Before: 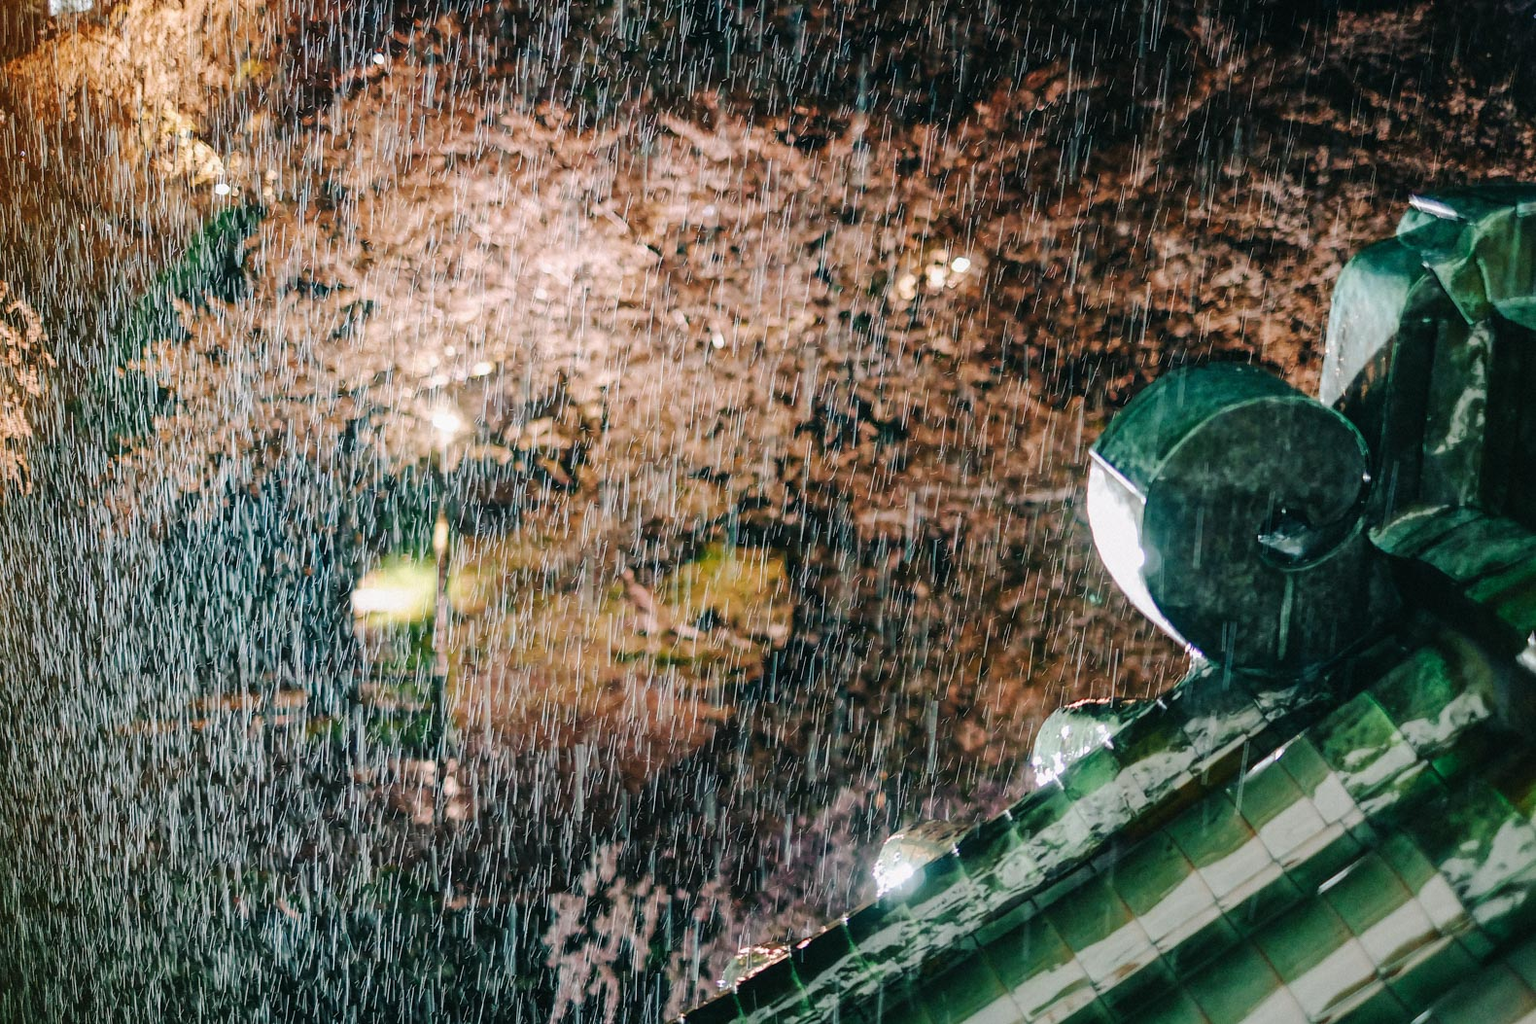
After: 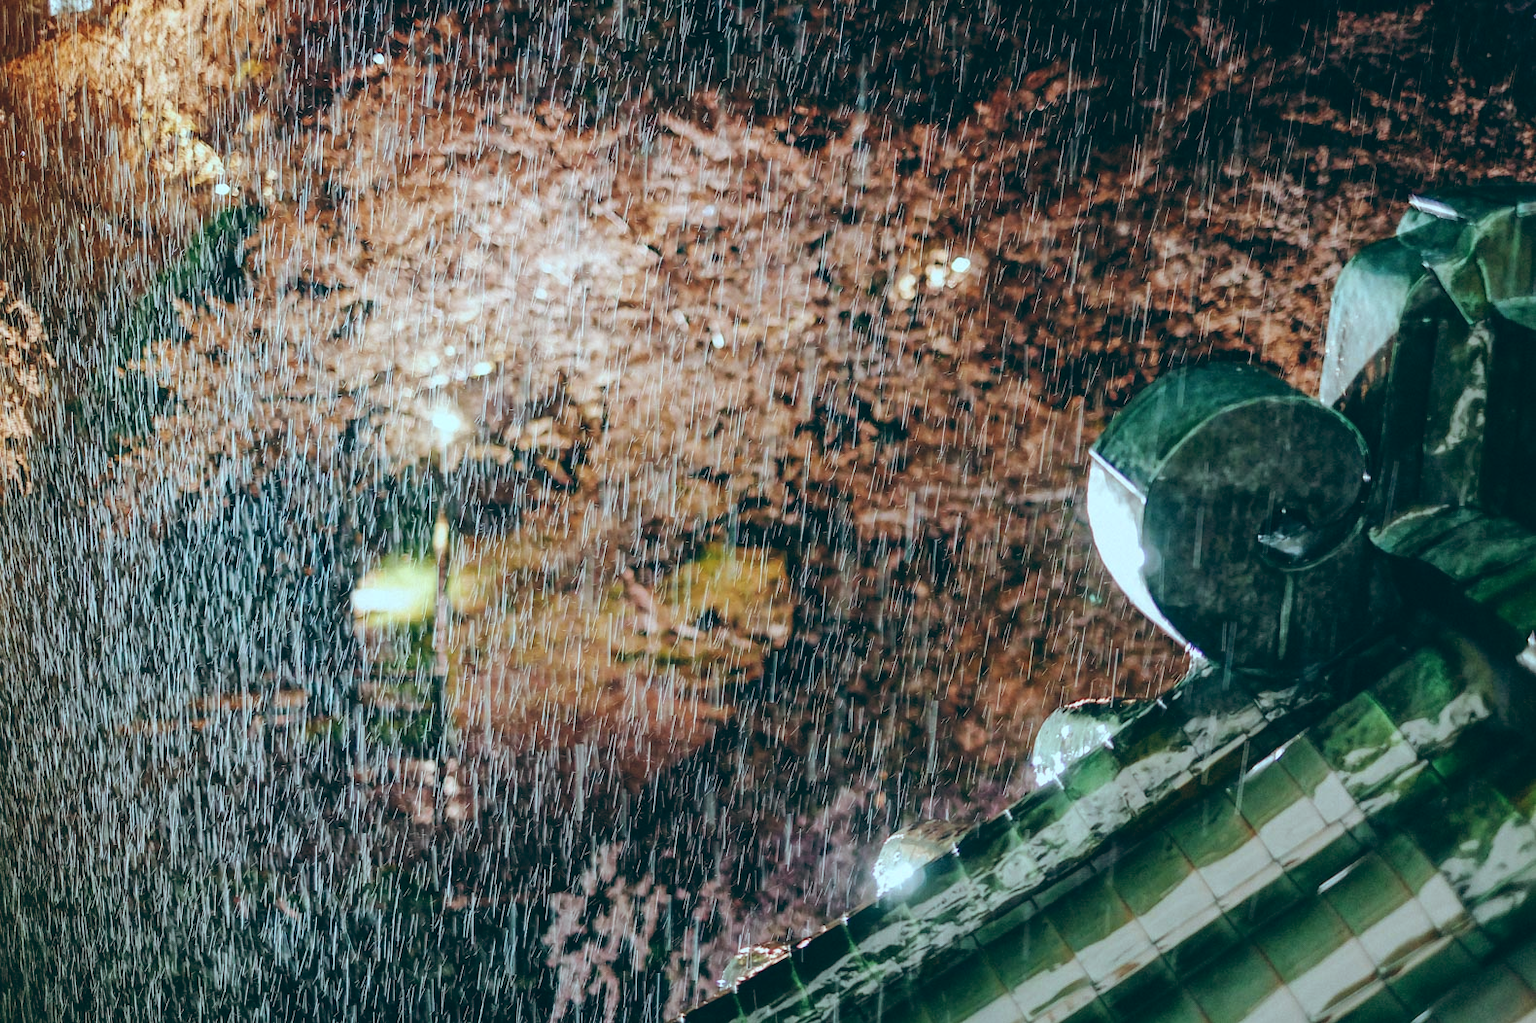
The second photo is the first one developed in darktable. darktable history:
color balance: lift [1.003, 0.993, 1.001, 1.007], gamma [1.018, 1.072, 0.959, 0.928], gain [0.974, 0.873, 1.031, 1.127]
